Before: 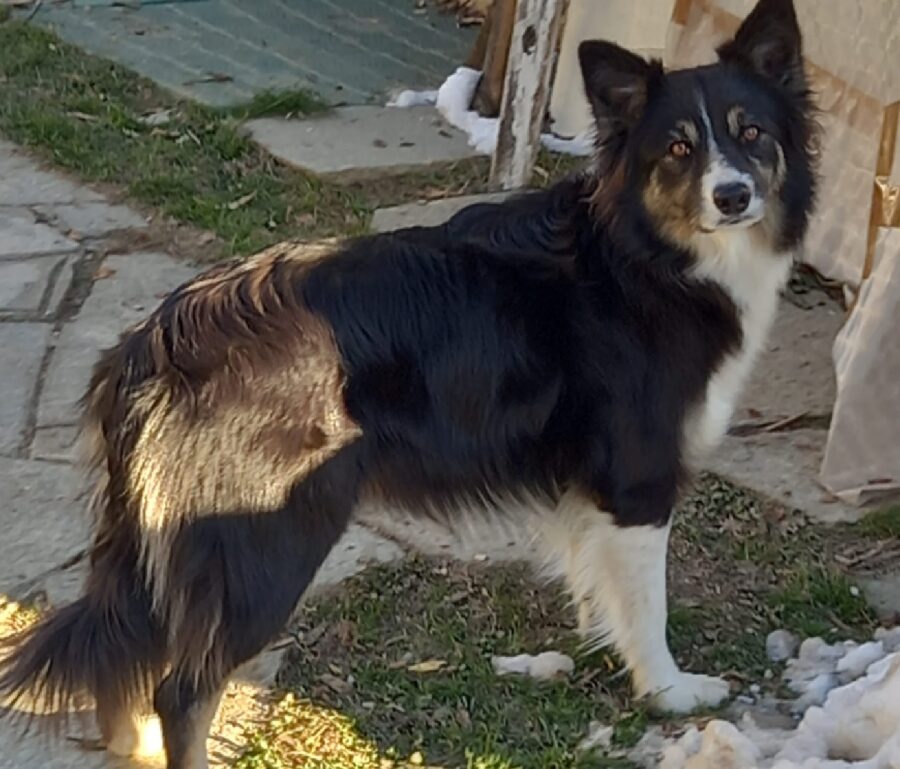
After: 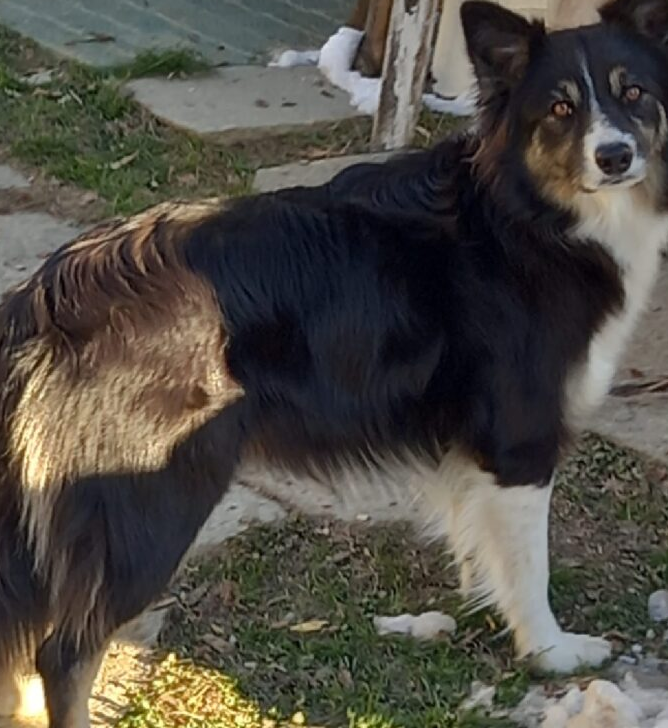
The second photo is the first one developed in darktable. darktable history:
crop and rotate: left 13.201%, top 5.314%, right 12.519%
